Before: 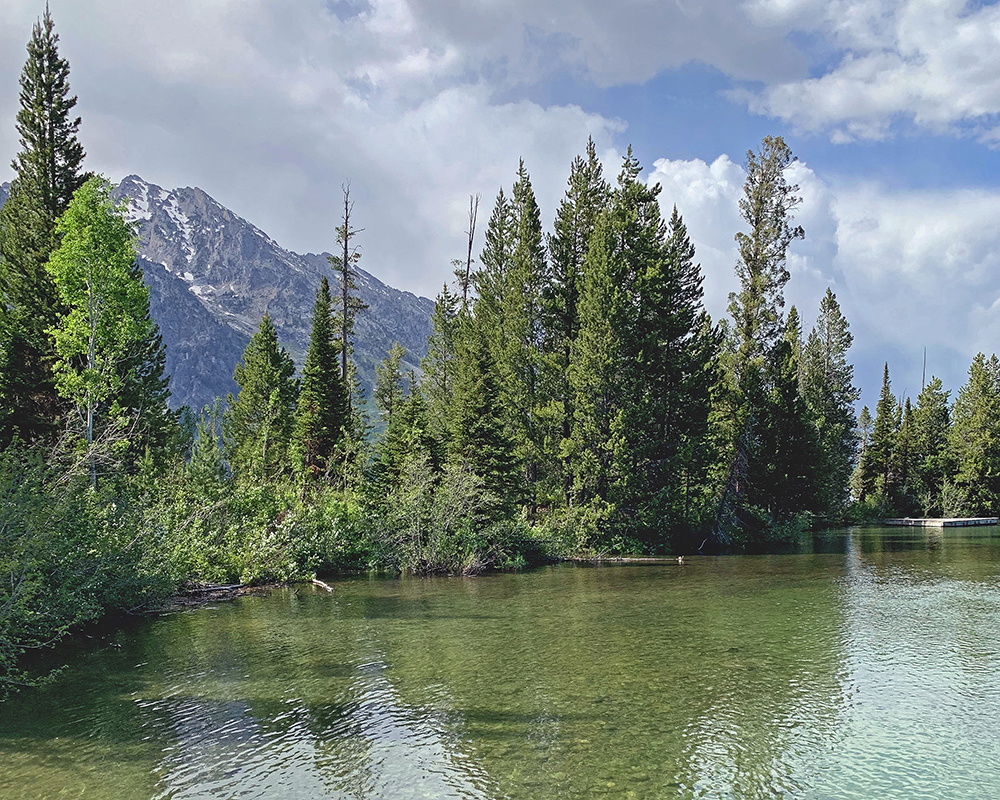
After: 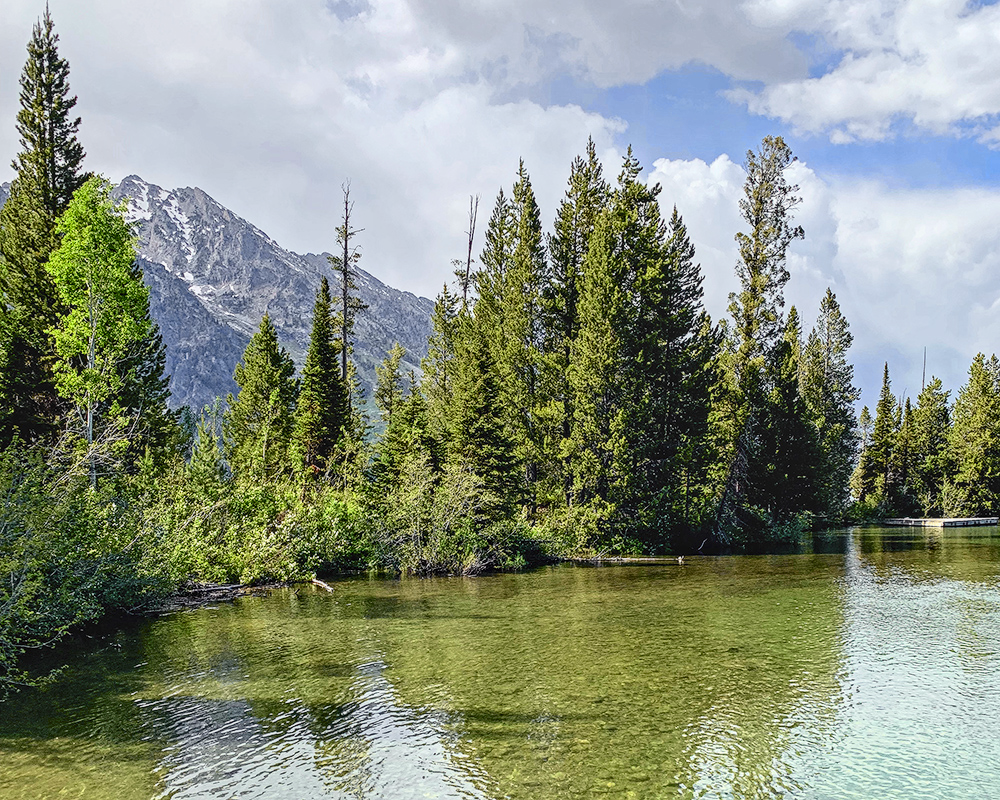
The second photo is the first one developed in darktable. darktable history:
local contrast: on, module defaults
tone curve: curves: ch0 [(0, 0.012) (0.037, 0.03) (0.123, 0.092) (0.19, 0.157) (0.269, 0.27) (0.48, 0.57) (0.595, 0.695) (0.718, 0.823) (0.855, 0.913) (1, 0.982)]; ch1 [(0, 0) (0.243, 0.245) (0.422, 0.415) (0.493, 0.495) (0.508, 0.506) (0.536, 0.542) (0.569, 0.611) (0.611, 0.662) (0.769, 0.807) (1, 1)]; ch2 [(0, 0) (0.249, 0.216) (0.349, 0.321) (0.424, 0.442) (0.476, 0.483) (0.498, 0.499) (0.517, 0.519) (0.532, 0.56) (0.569, 0.624) (0.614, 0.667) (0.706, 0.757) (0.808, 0.809) (0.991, 0.968)], color space Lab, independent channels, preserve colors none
